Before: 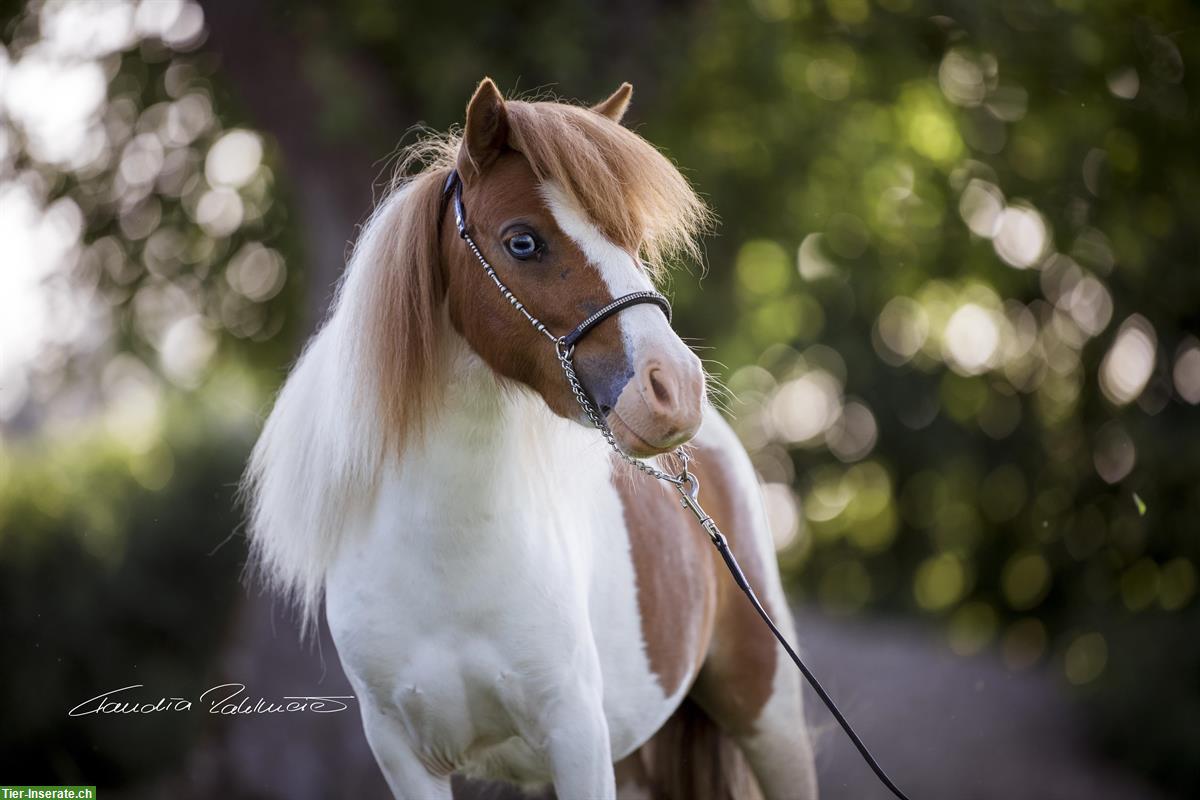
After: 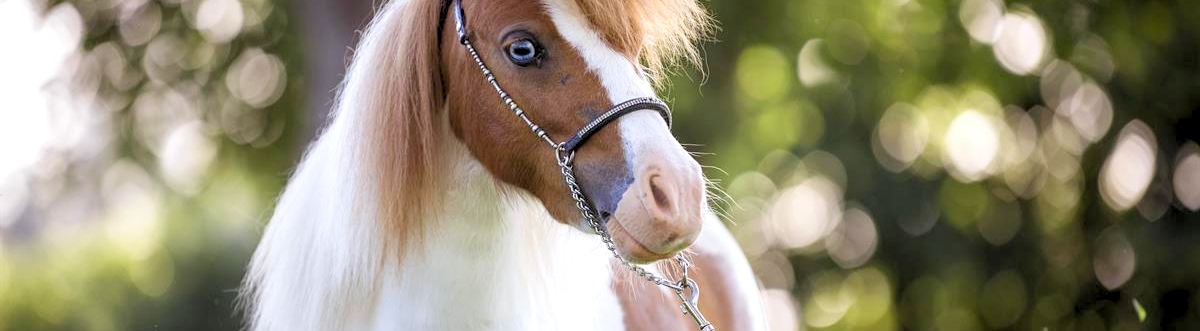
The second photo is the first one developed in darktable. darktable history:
tone equalizer: on, module defaults
crop and rotate: top 24.334%, bottom 34.216%
levels: gray 59.39%, levels [0.044, 0.416, 0.908]
